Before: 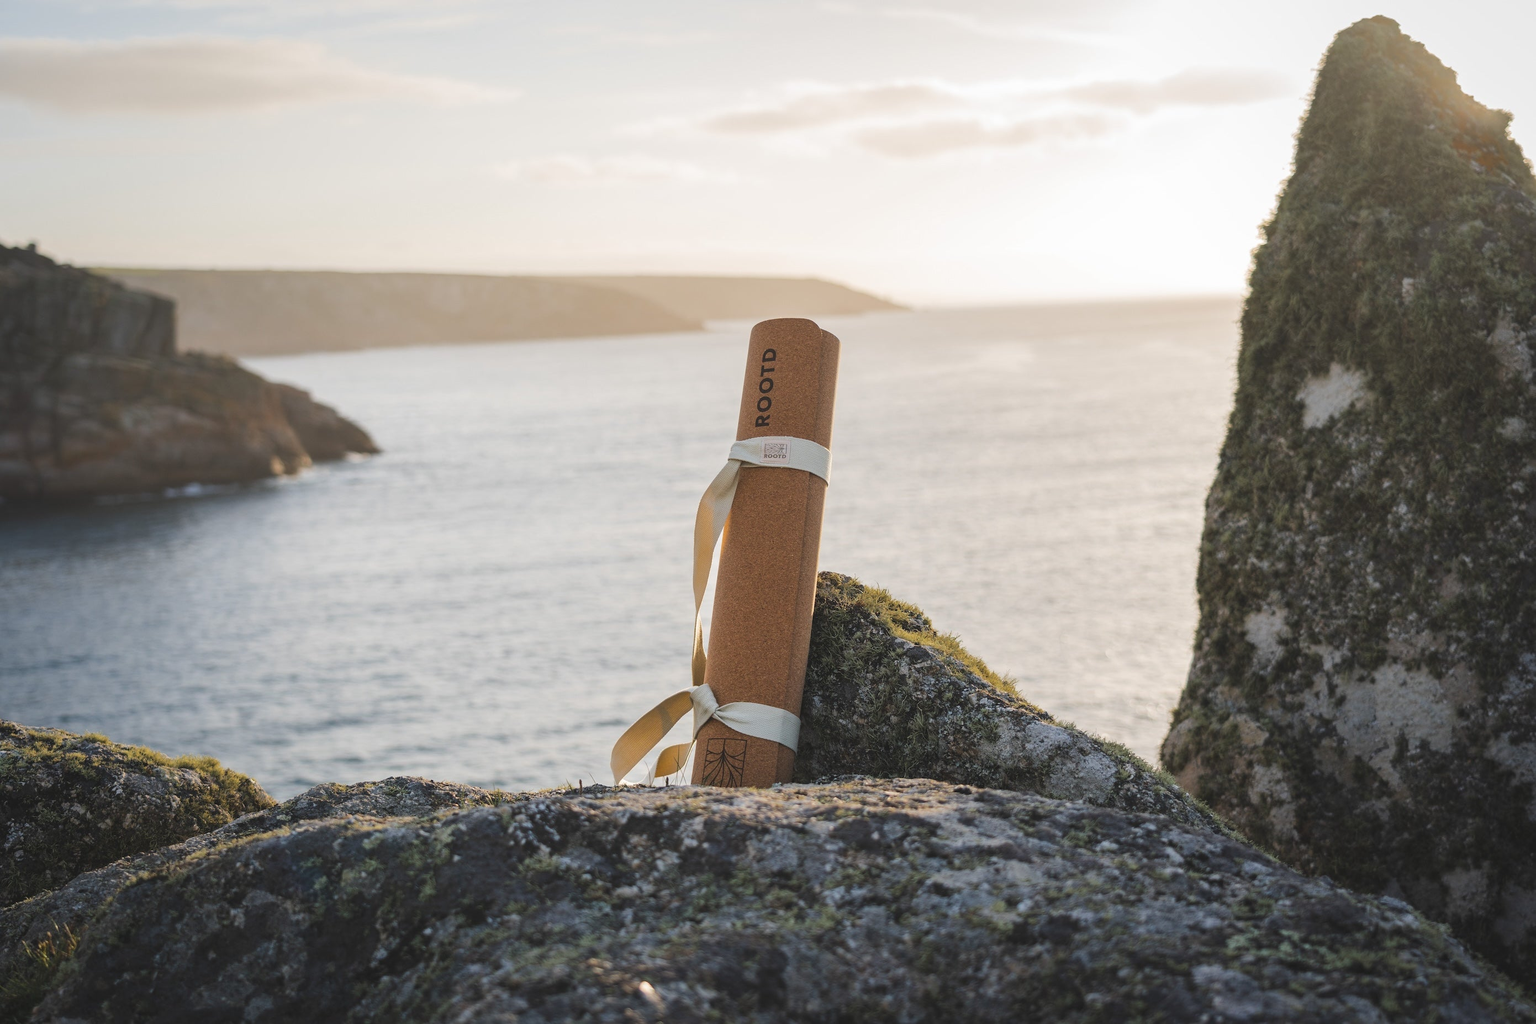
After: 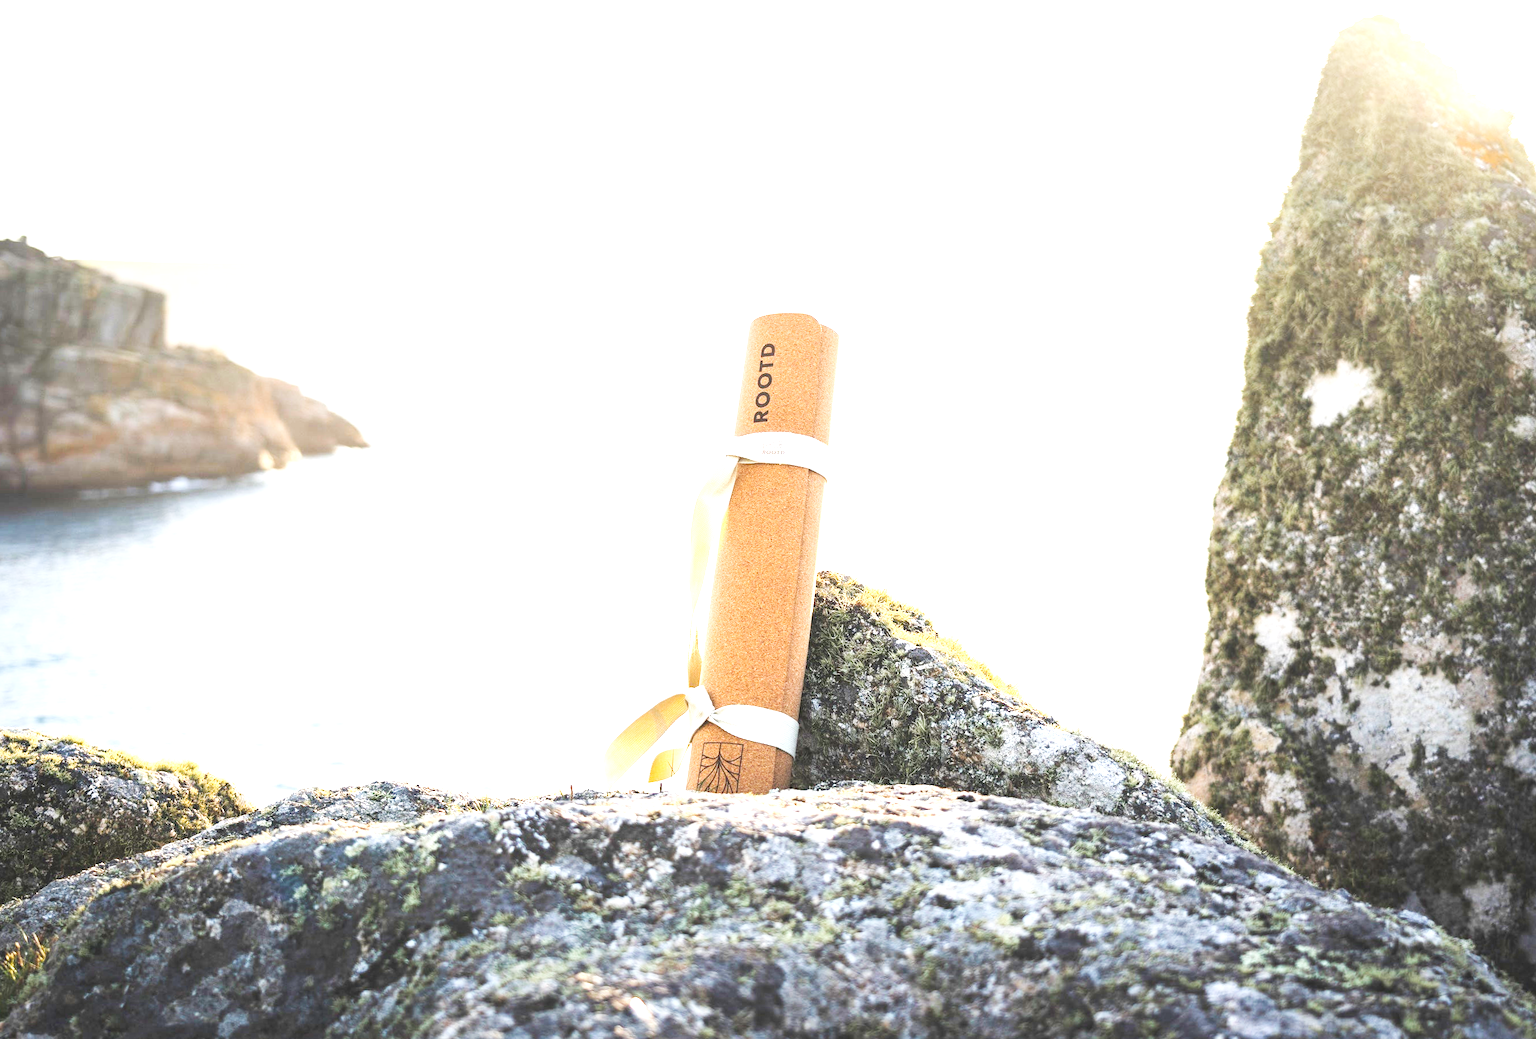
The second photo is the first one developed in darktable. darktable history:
tone curve: curves: ch0 [(0, 0) (0.003, 0.002) (0.011, 0.006) (0.025, 0.014) (0.044, 0.02) (0.069, 0.027) (0.1, 0.036) (0.136, 0.05) (0.177, 0.081) (0.224, 0.118) (0.277, 0.183) (0.335, 0.262) (0.399, 0.351) (0.468, 0.456) (0.543, 0.571) (0.623, 0.692) (0.709, 0.795) (0.801, 0.88) (0.898, 0.948) (1, 1)], preserve colors none
rotate and perspective: rotation 0.226°, lens shift (vertical) -0.042, crop left 0.023, crop right 0.982, crop top 0.006, crop bottom 0.994
exposure: exposure 2.25 EV, compensate highlight preservation false
